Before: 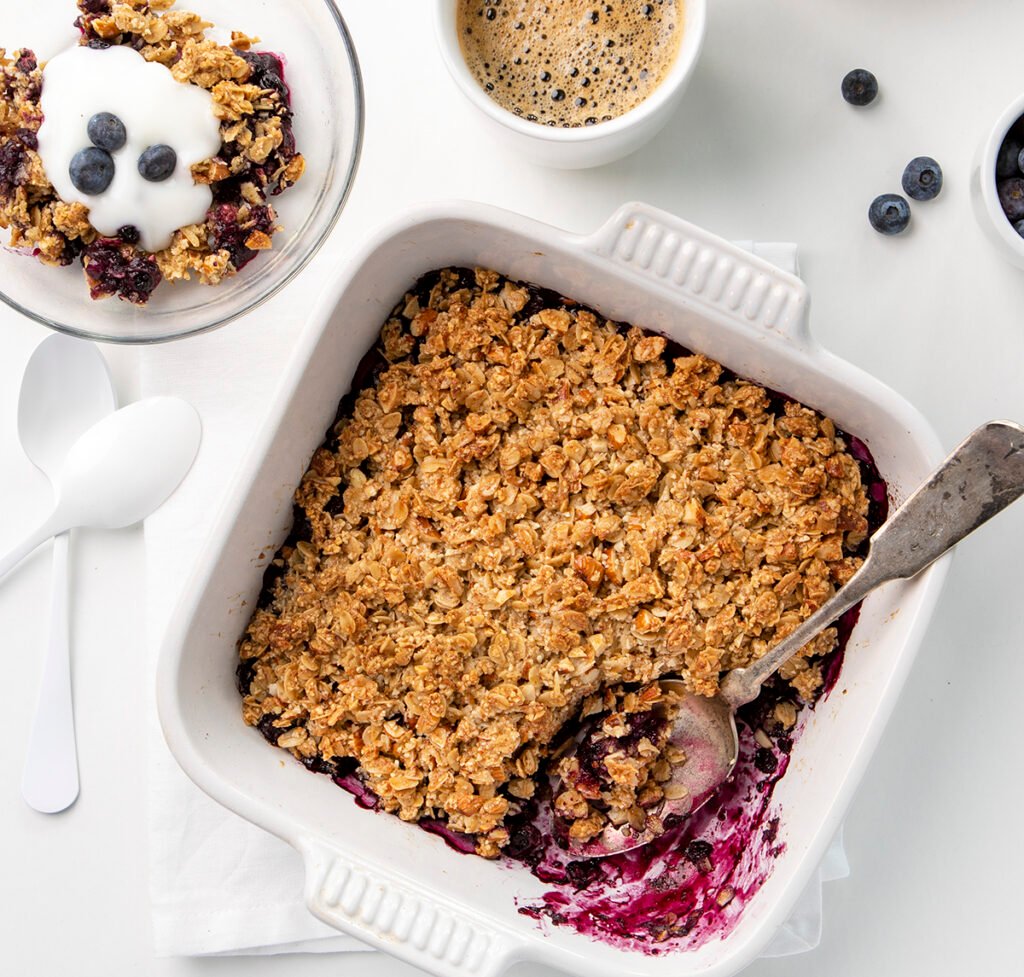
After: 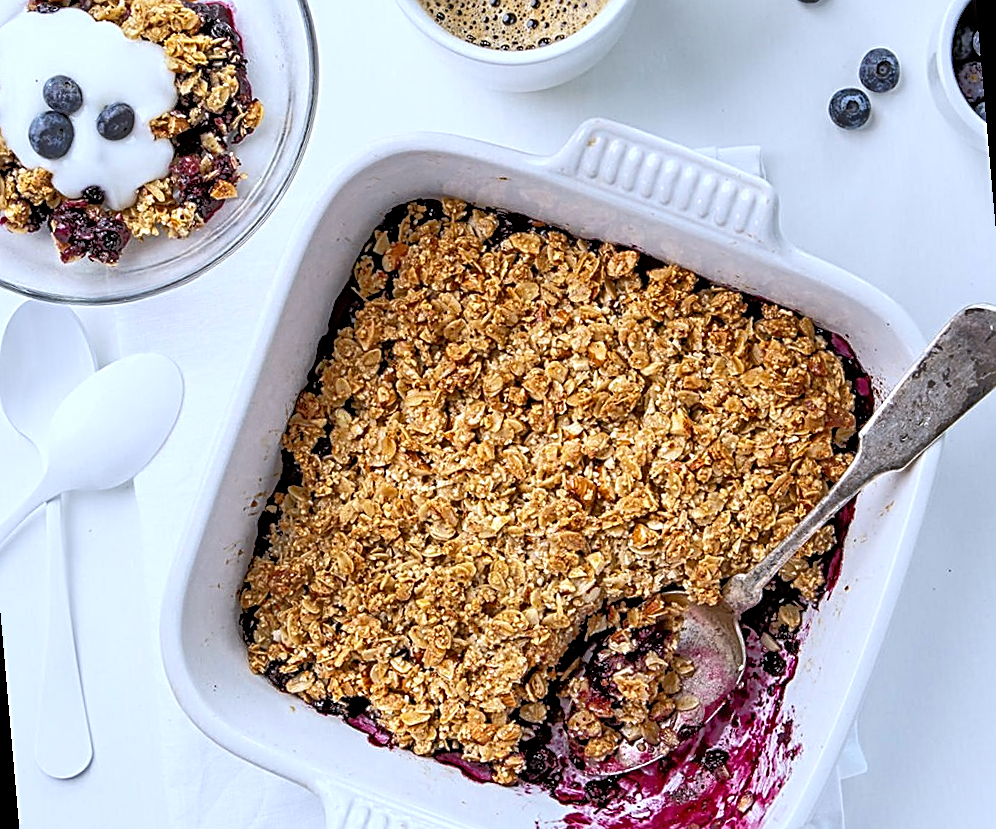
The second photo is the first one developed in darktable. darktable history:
white balance: red 0.926, green 1.003, blue 1.133
tone equalizer: -8 EV -0.528 EV, -7 EV -0.319 EV, -6 EV -0.083 EV, -5 EV 0.413 EV, -4 EV 0.985 EV, -3 EV 0.791 EV, -2 EV -0.01 EV, -1 EV 0.14 EV, +0 EV -0.012 EV, smoothing 1
sharpen: on, module defaults
contrast equalizer: y [[0.5, 0.5, 0.5, 0.539, 0.64, 0.611], [0.5 ×6], [0.5 ×6], [0 ×6], [0 ×6]]
rotate and perspective: rotation -5°, crop left 0.05, crop right 0.952, crop top 0.11, crop bottom 0.89
